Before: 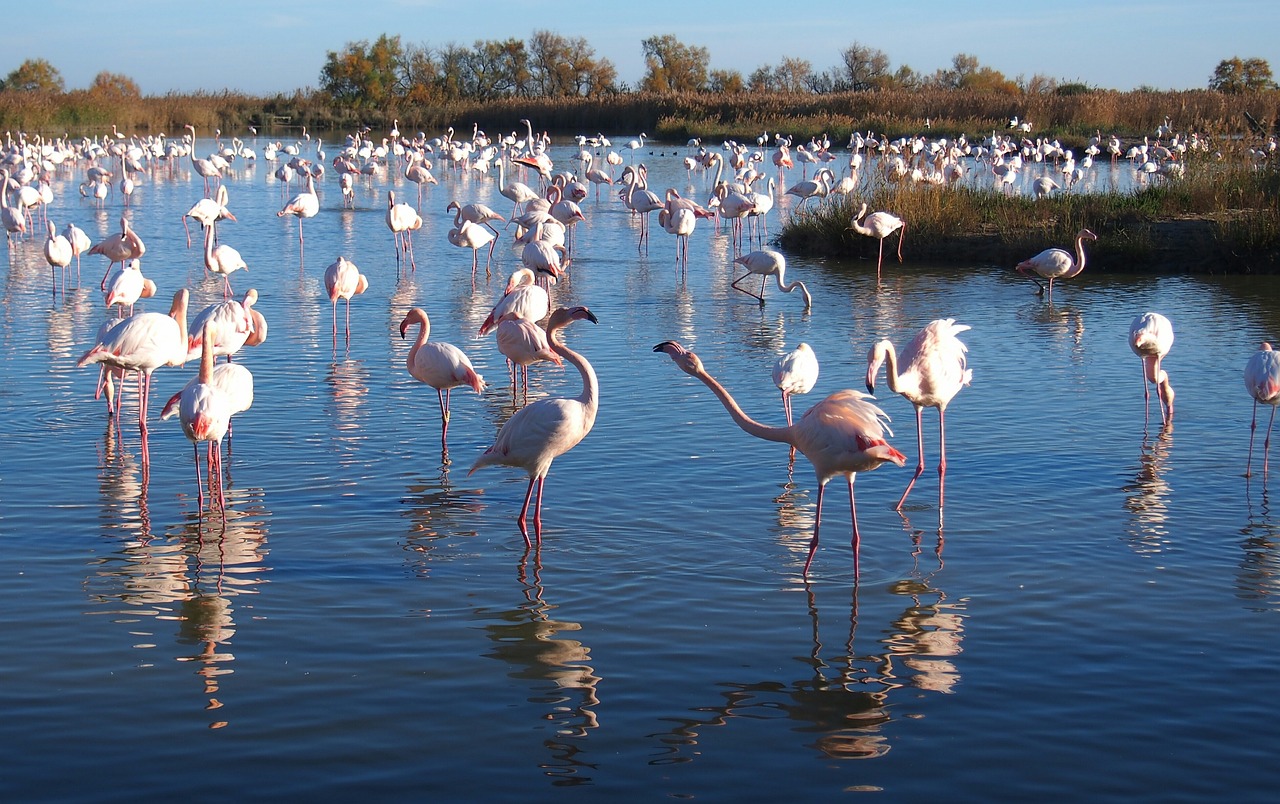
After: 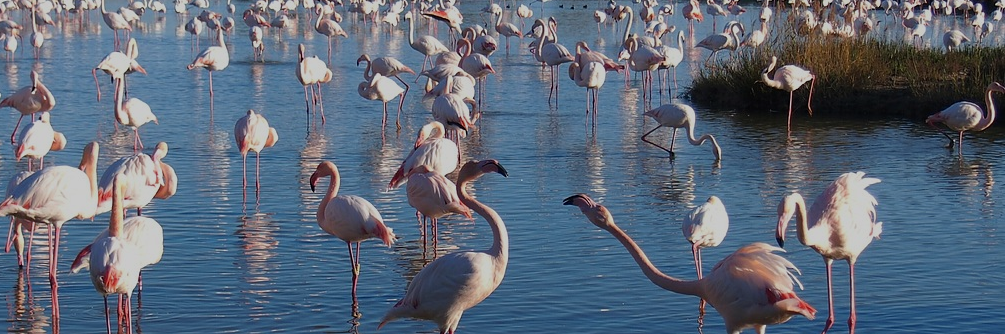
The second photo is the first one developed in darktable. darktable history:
exposure: black level correction 0, exposure -0.766 EV, compensate highlight preservation false
crop: left 7.036%, top 18.398%, right 14.379%, bottom 40.043%
